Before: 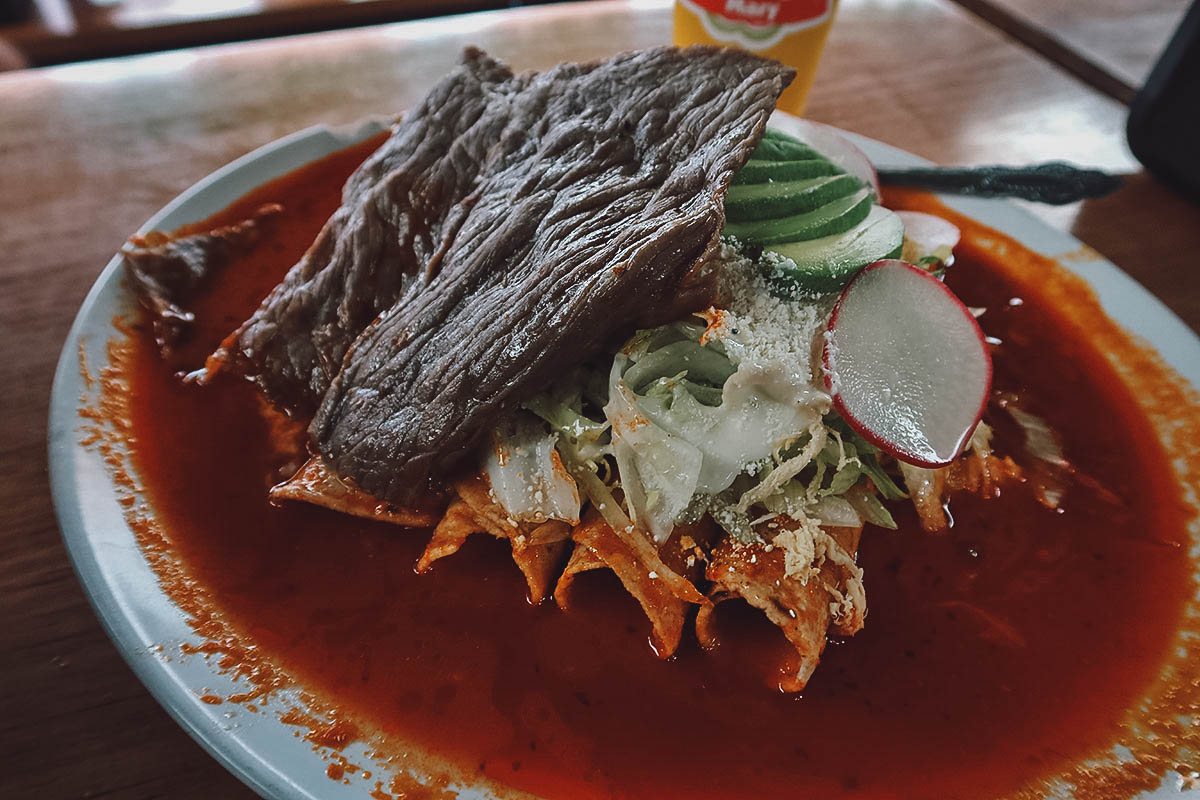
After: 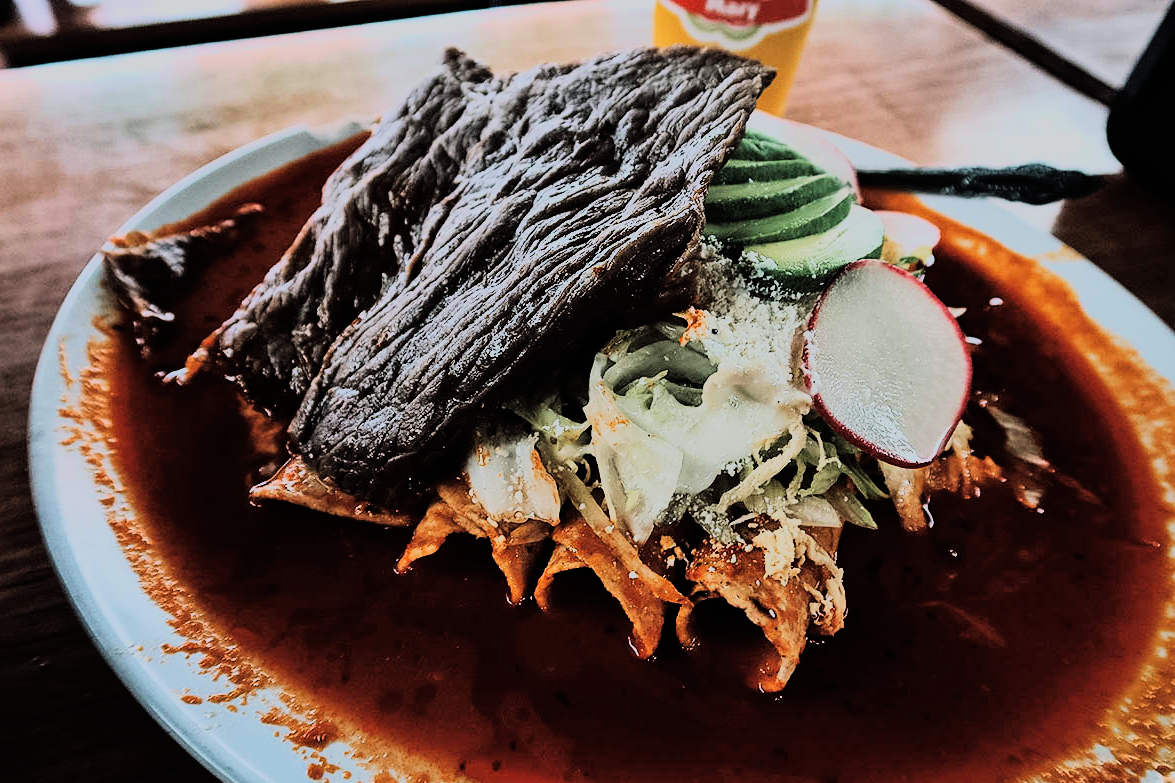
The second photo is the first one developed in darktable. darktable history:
filmic rgb: black relative exposure -8.42 EV, white relative exposure 4.68 EV, hardness 3.82, color science v6 (2022)
rgb curve: curves: ch0 [(0, 0) (0.21, 0.15) (0.24, 0.21) (0.5, 0.75) (0.75, 0.96) (0.89, 0.99) (1, 1)]; ch1 [(0, 0.02) (0.21, 0.13) (0.25, 0.2) (0.5, 0.67) (0.75, 0.9) (0.89, 0.97) (1, 1)]; ch2 [(0, 0.02) (0.21, 0.13) (0.25, 0.2) (0.5, 0.67) (0.75, 0.9) (0.89, 0.97) (1, 1)], compensate middle gray true
white balance: red 0.988, blue 1.017
crop: left 1.743%, right 0.268%, bottom 2.011%
